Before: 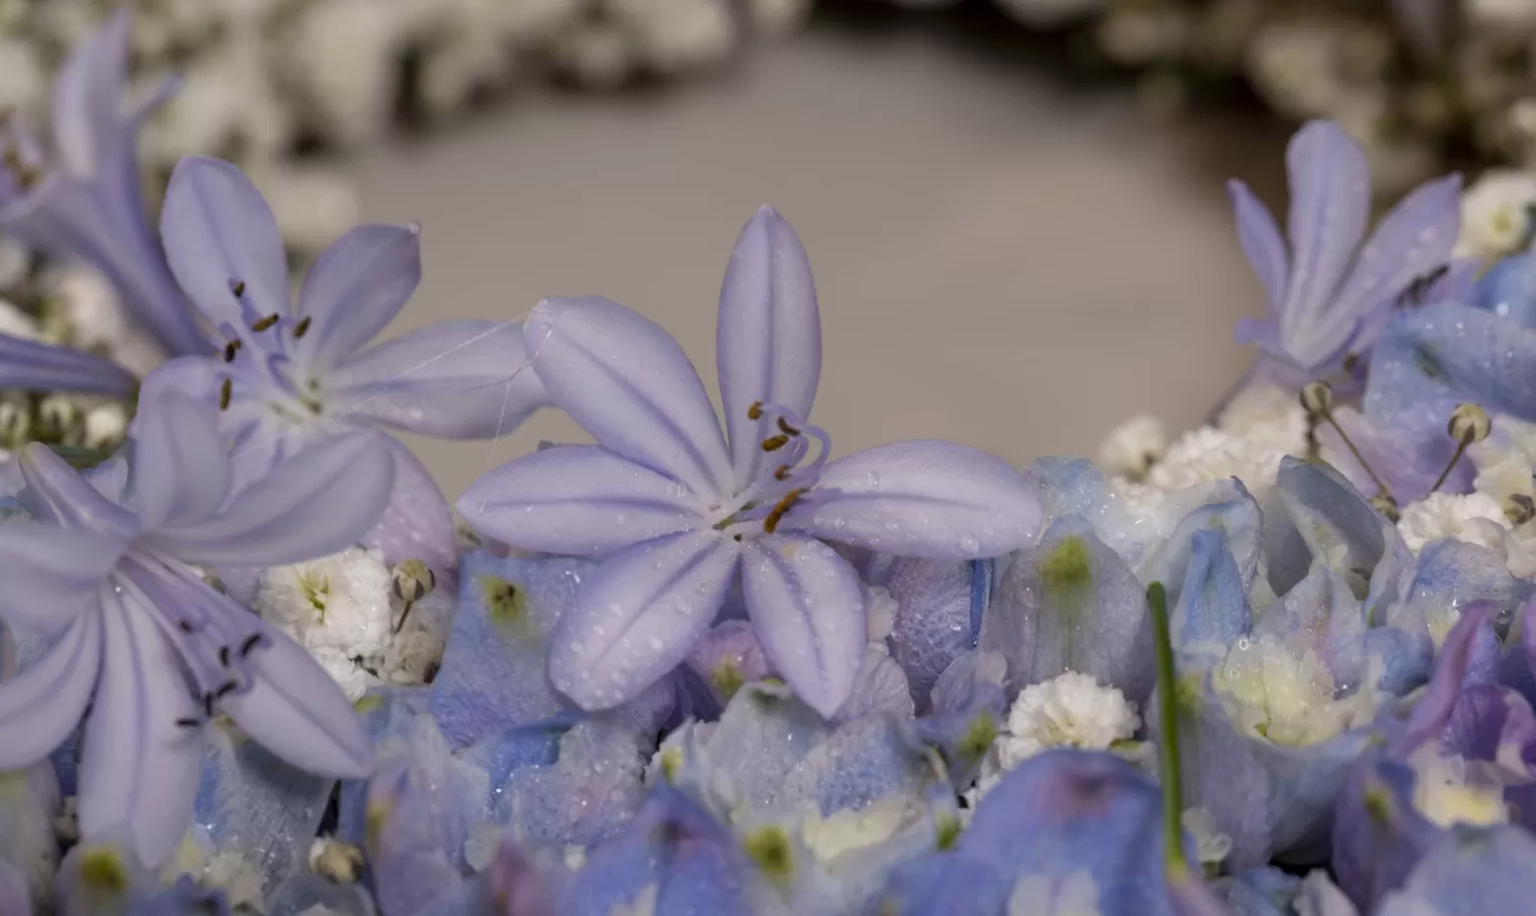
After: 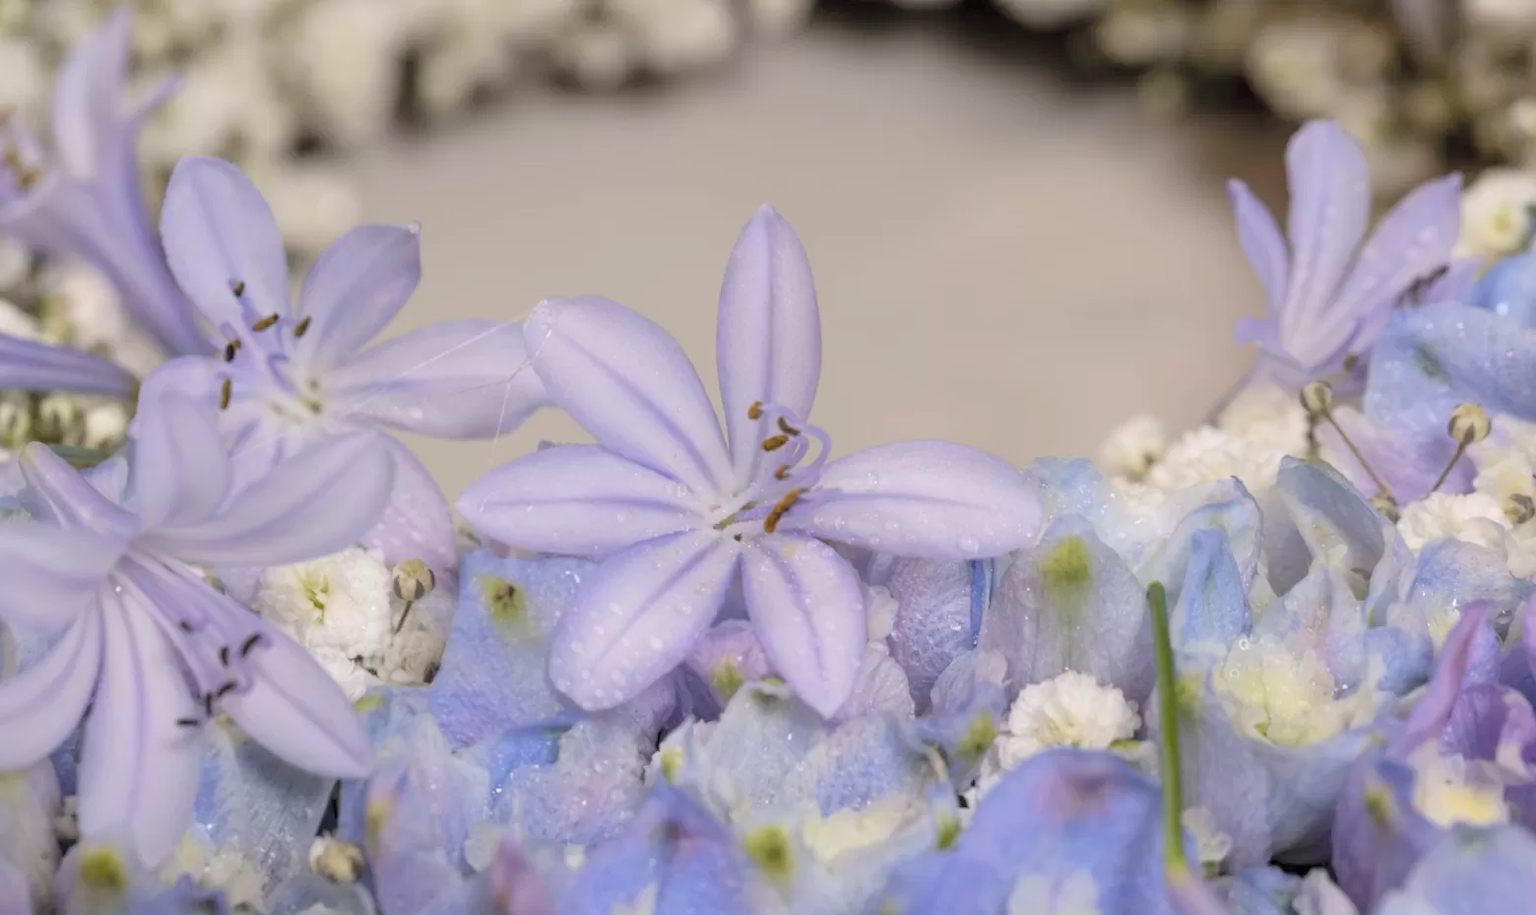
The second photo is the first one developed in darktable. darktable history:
contrast brightness saturation: contrast 0.095, brightness 0.316, saturation 0.139
